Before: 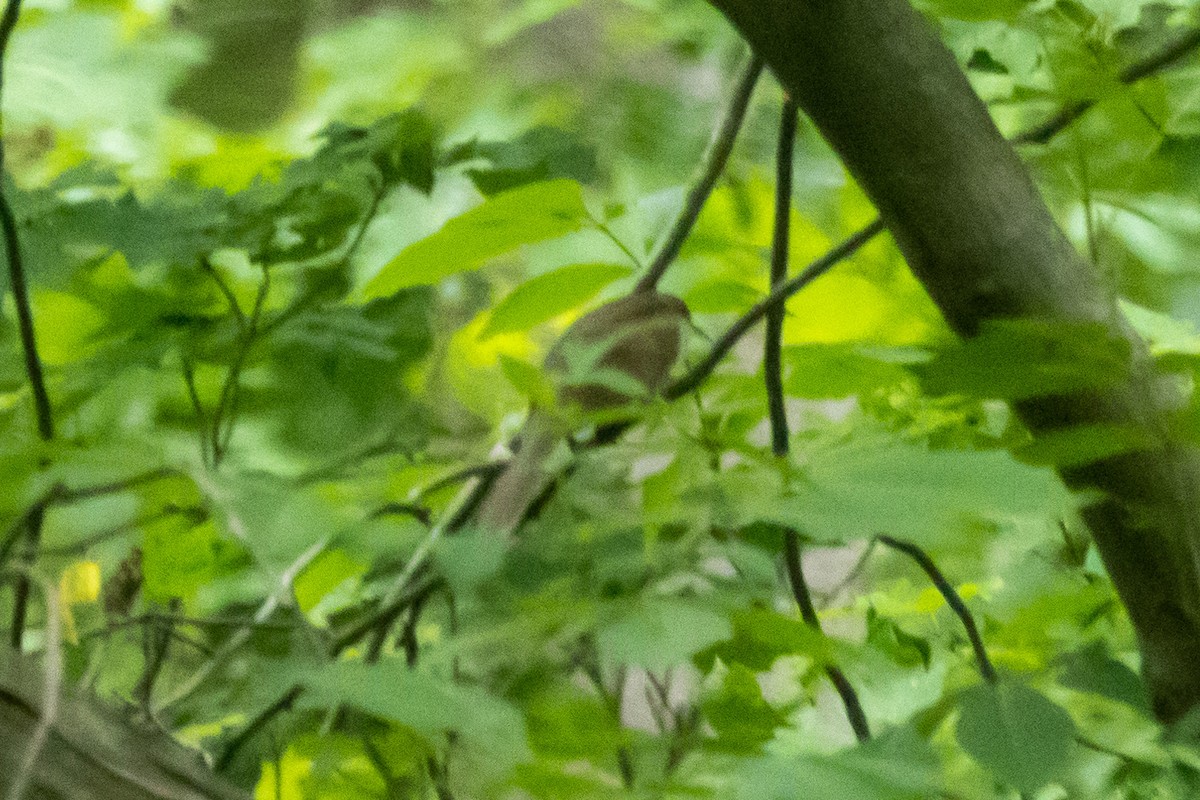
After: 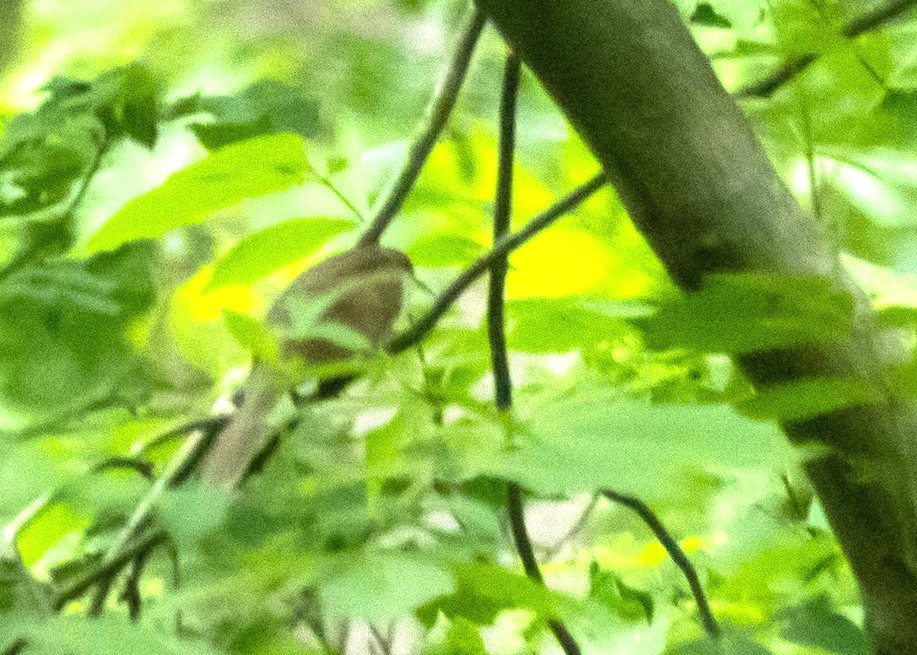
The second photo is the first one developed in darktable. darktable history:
crop: left 23.095%, top 5.827%, bottom 11.854%
exposure: black level correction 0, exposure 1 EV, compensate exposure bias true, compensate highlight preservation false
